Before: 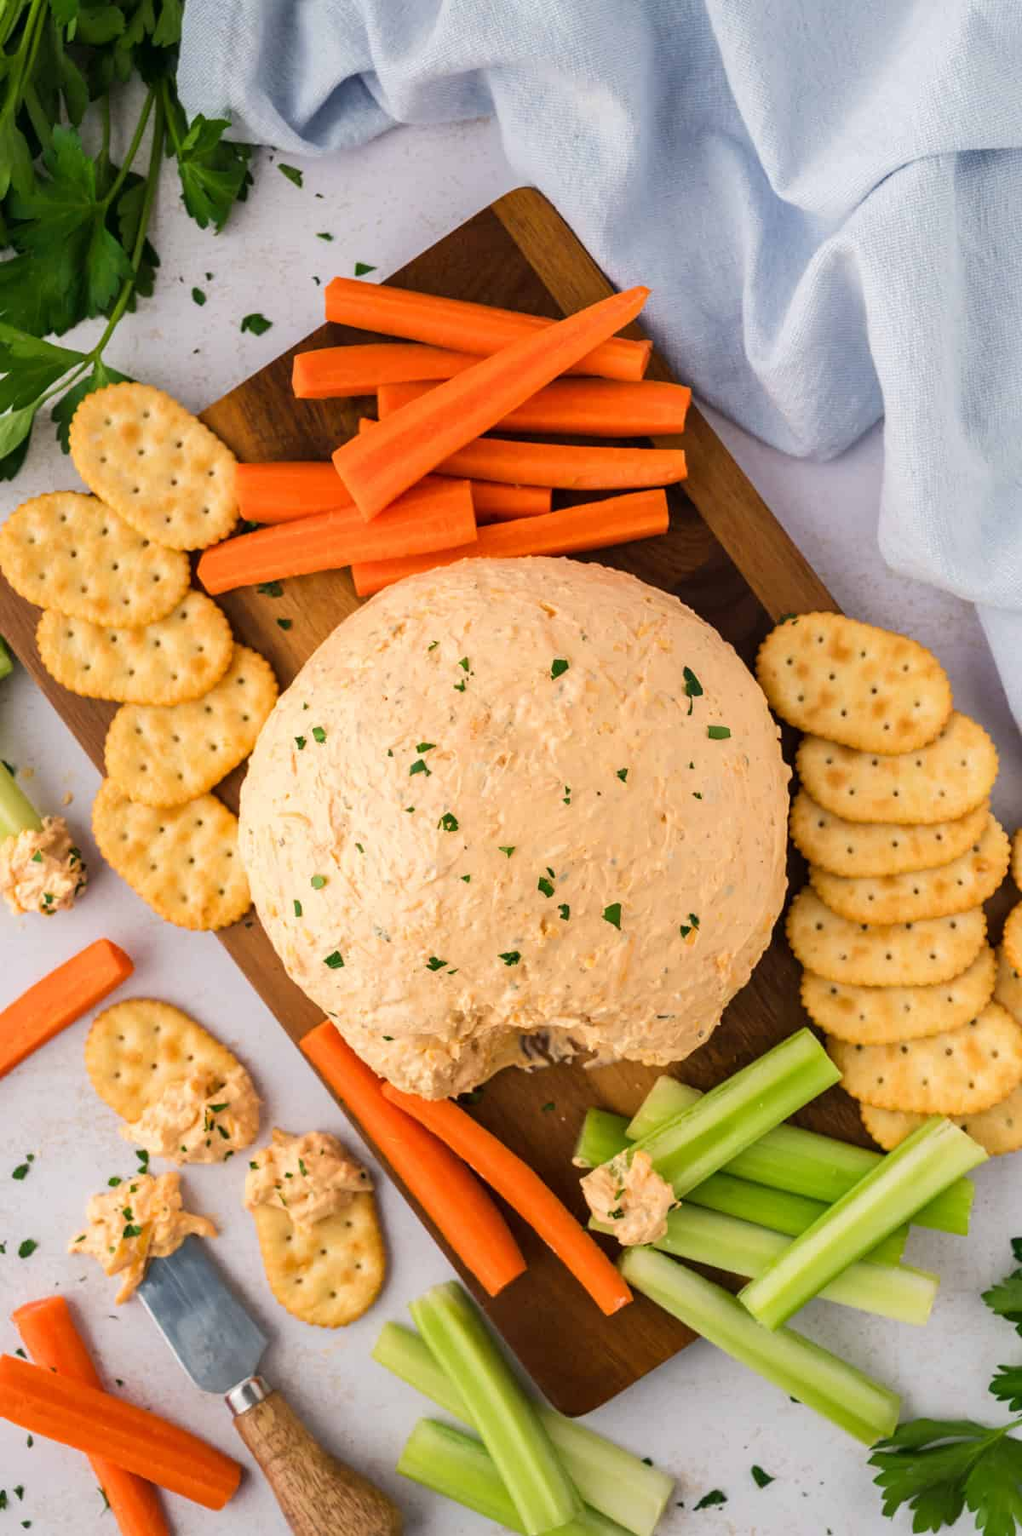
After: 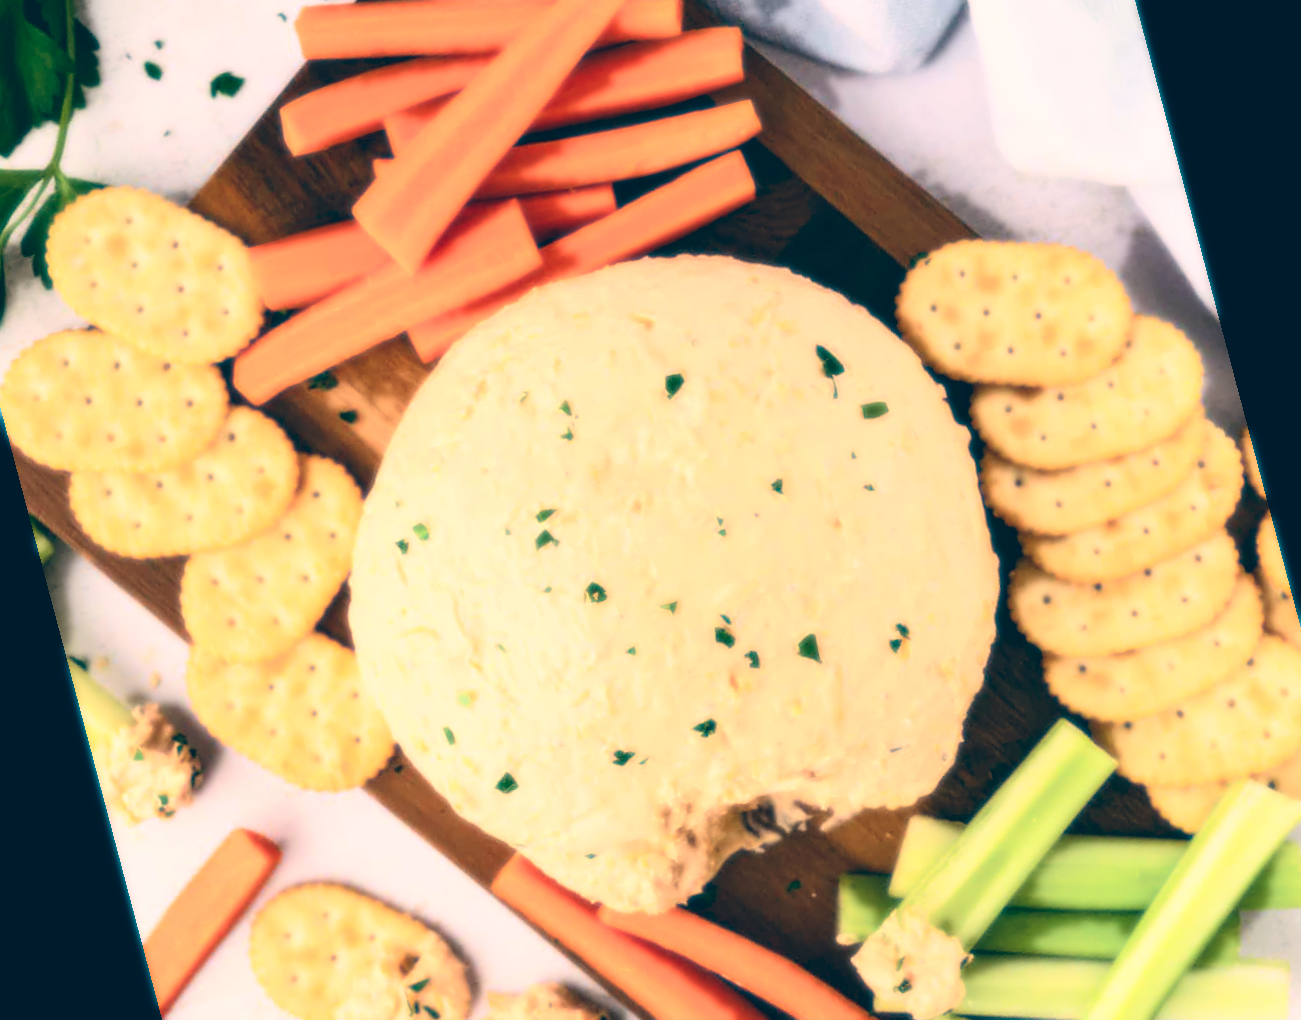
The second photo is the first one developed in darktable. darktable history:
color balance: lift [1.006, 0.985, 1.002, 1.015], gamma [1, 0.953, 1.008, 1.047], gain [1.076, 1.13, 1.004, 0.87]
rotate and perspective: rotation -14.8°, crop left 0.1, crop right 0.903, crop top 0.25, crop bottom 0.748
contrast brightness saturation: brightness -0.09
bloom: size 0%, threshold 54.82%, strength 8.31%
